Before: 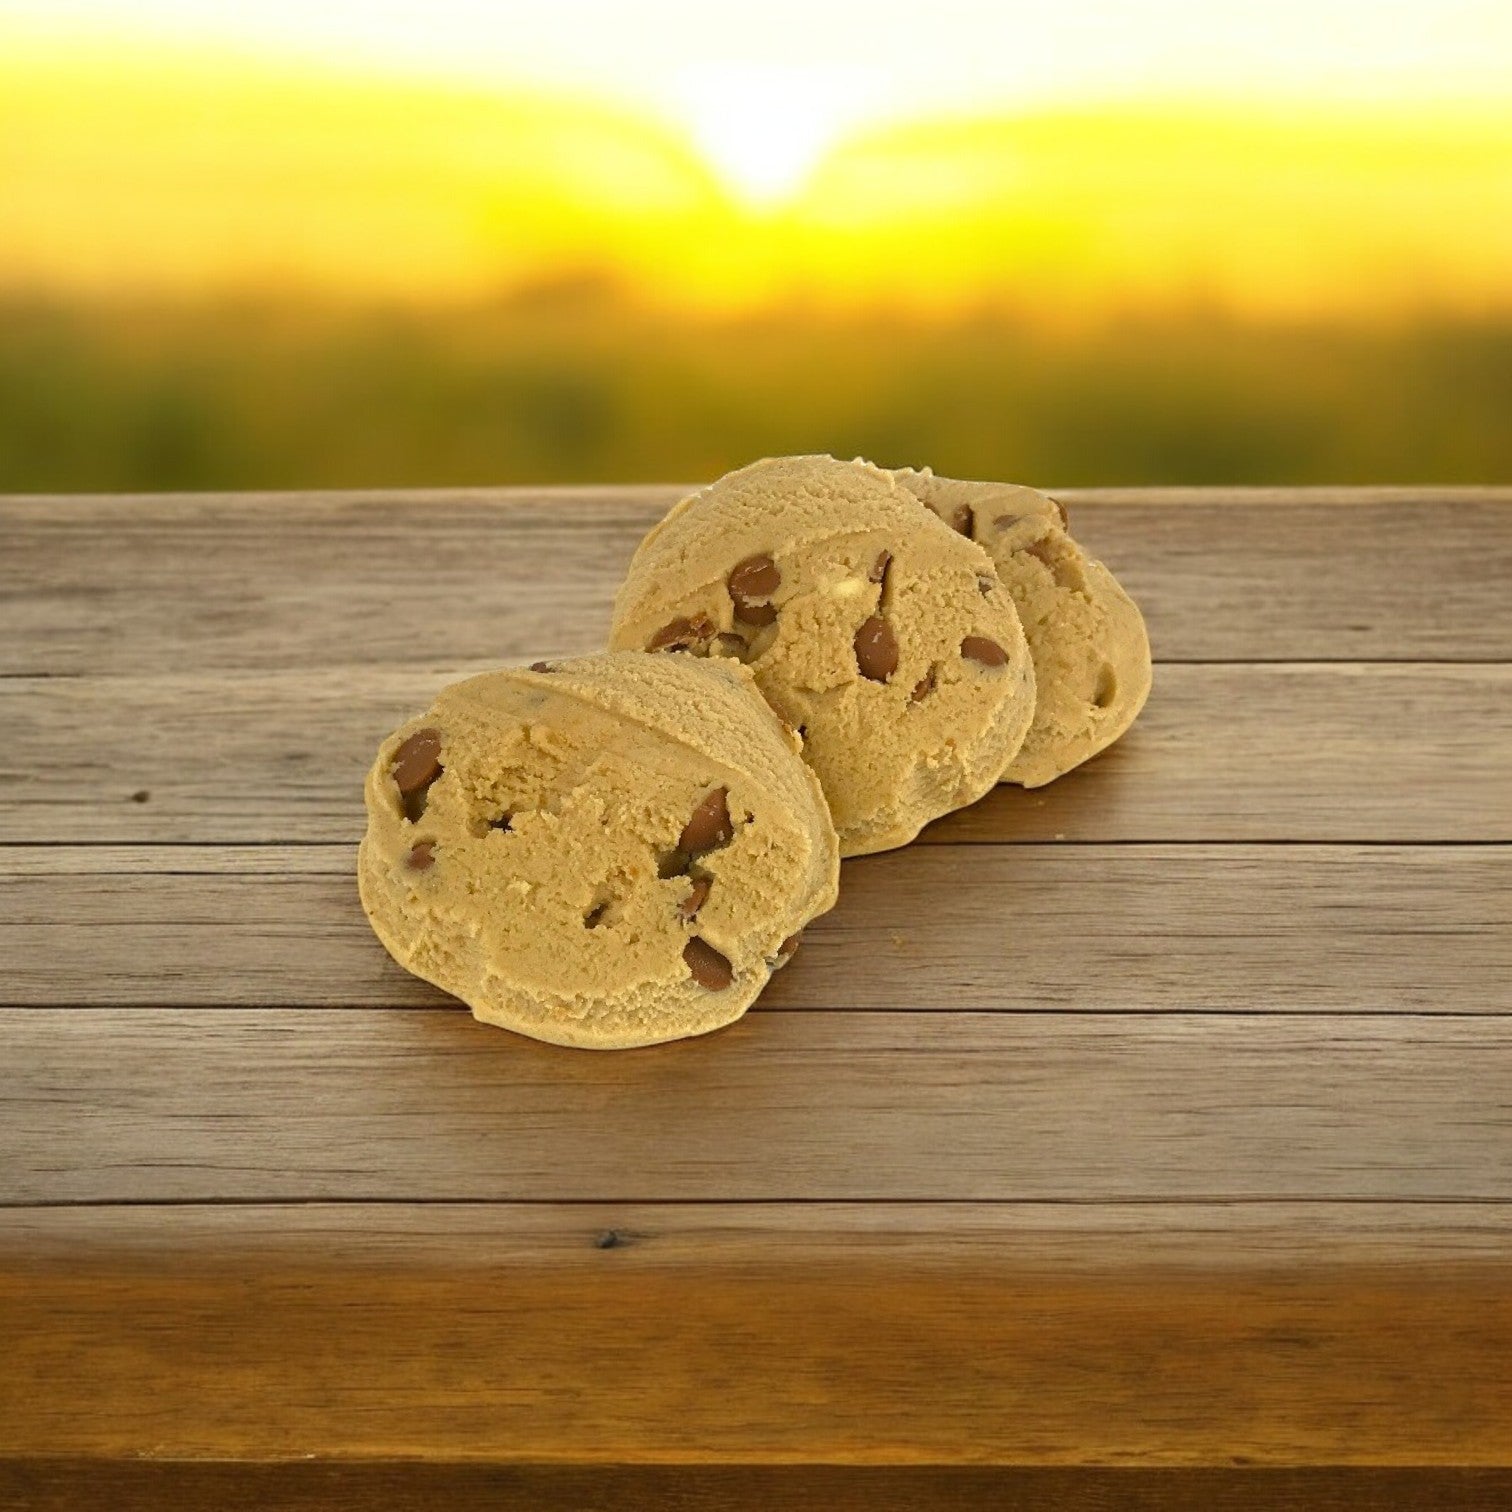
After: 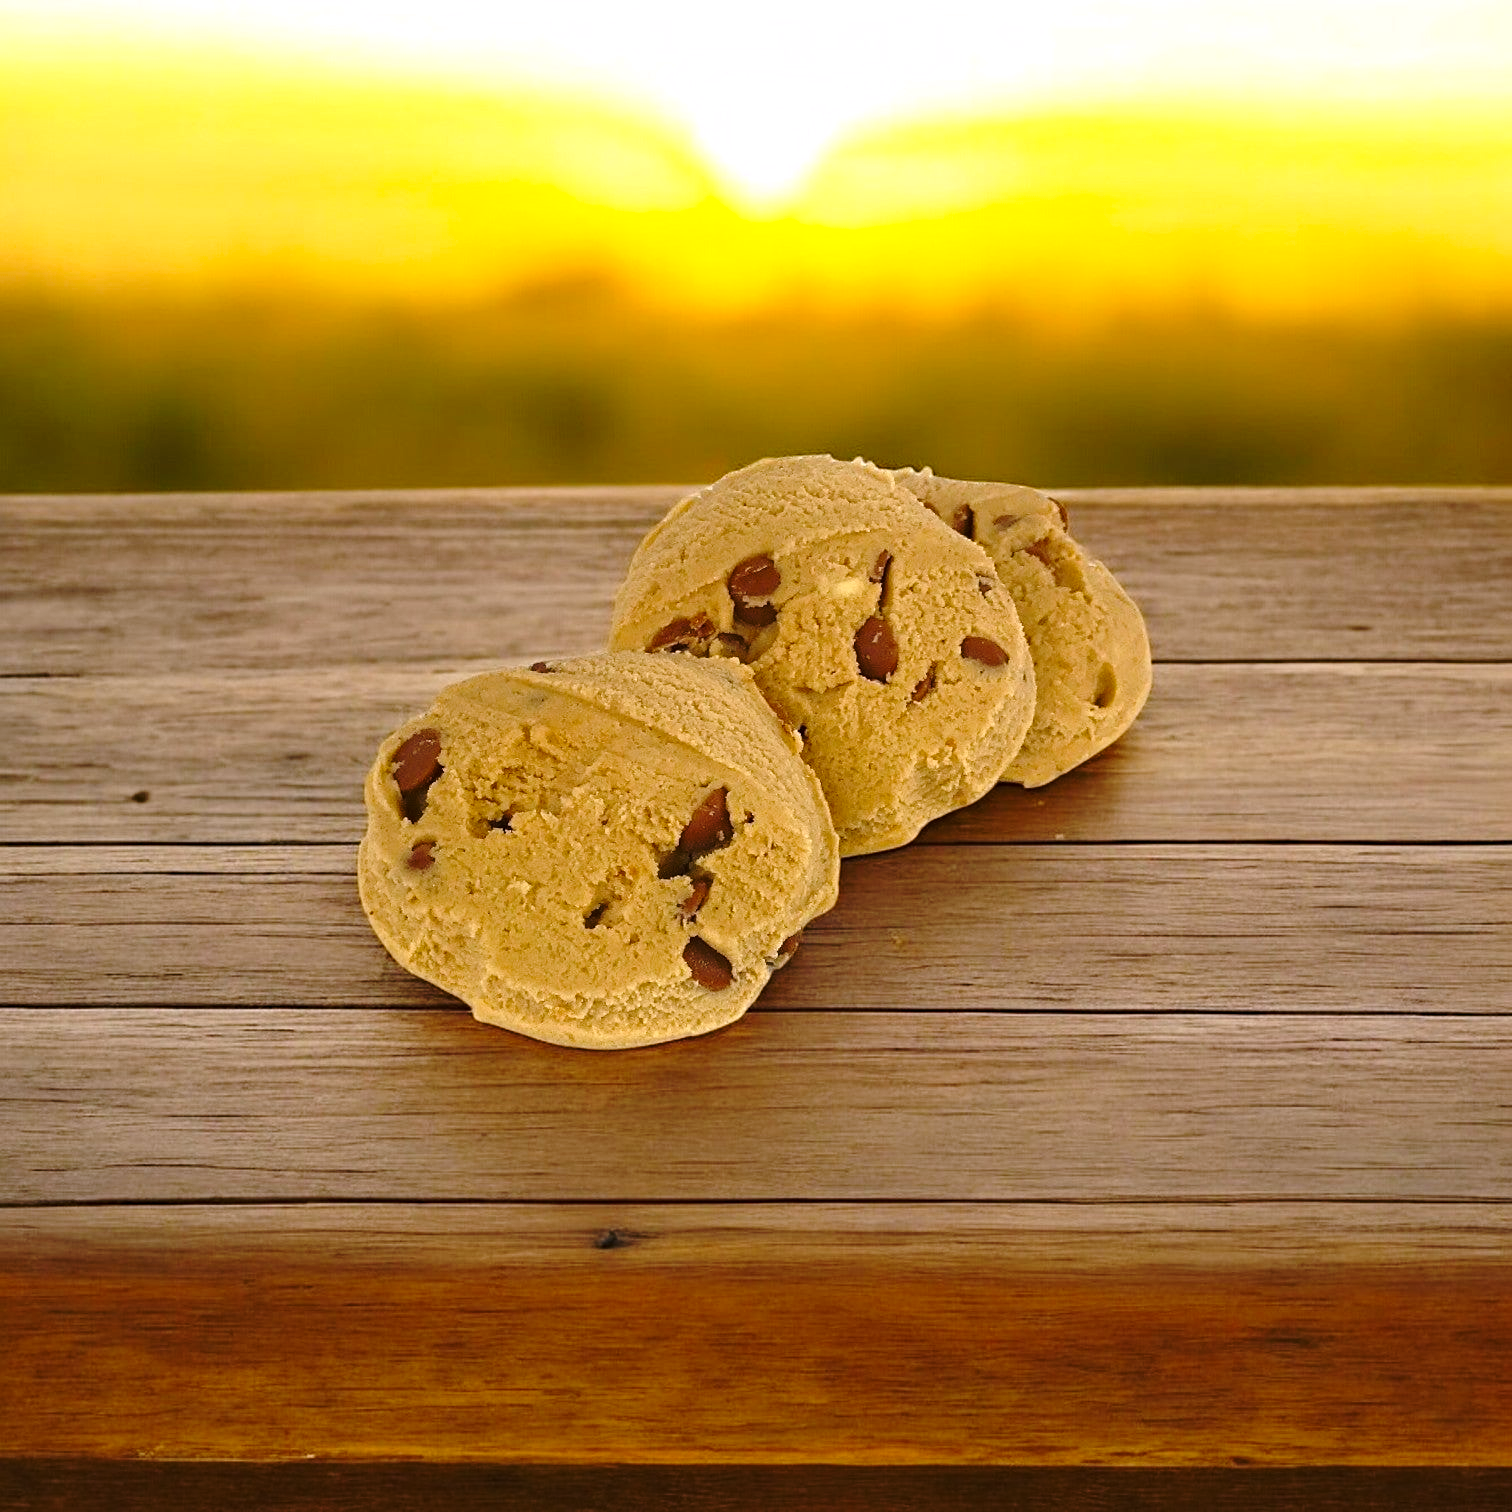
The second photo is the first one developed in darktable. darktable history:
white balance: red 1.05, blue 1.072
sharpen: amount 0.2
haze removal: compatibility mode true, adaptive false
base curve: curves: ch0 [(0, 0) (0.073, 0.04) (0.157, 0.139) (0.492, 0.492) (0.758, 0.758) (1, 1)], preserve colors none
